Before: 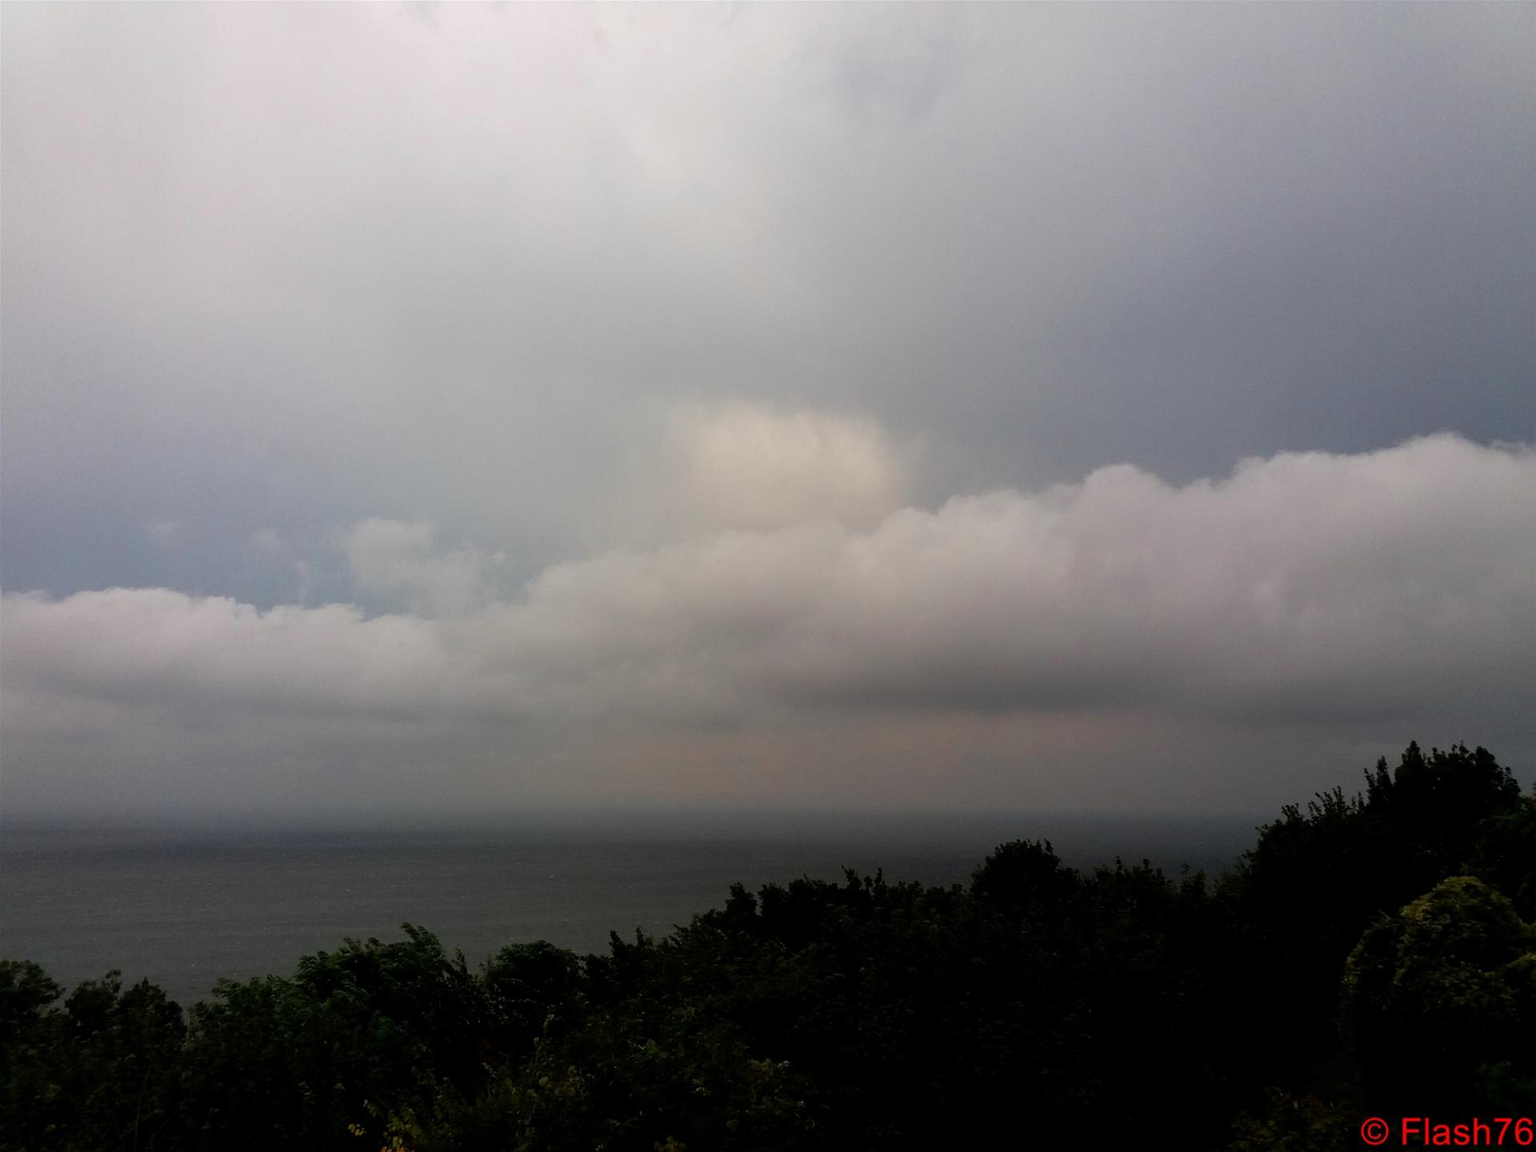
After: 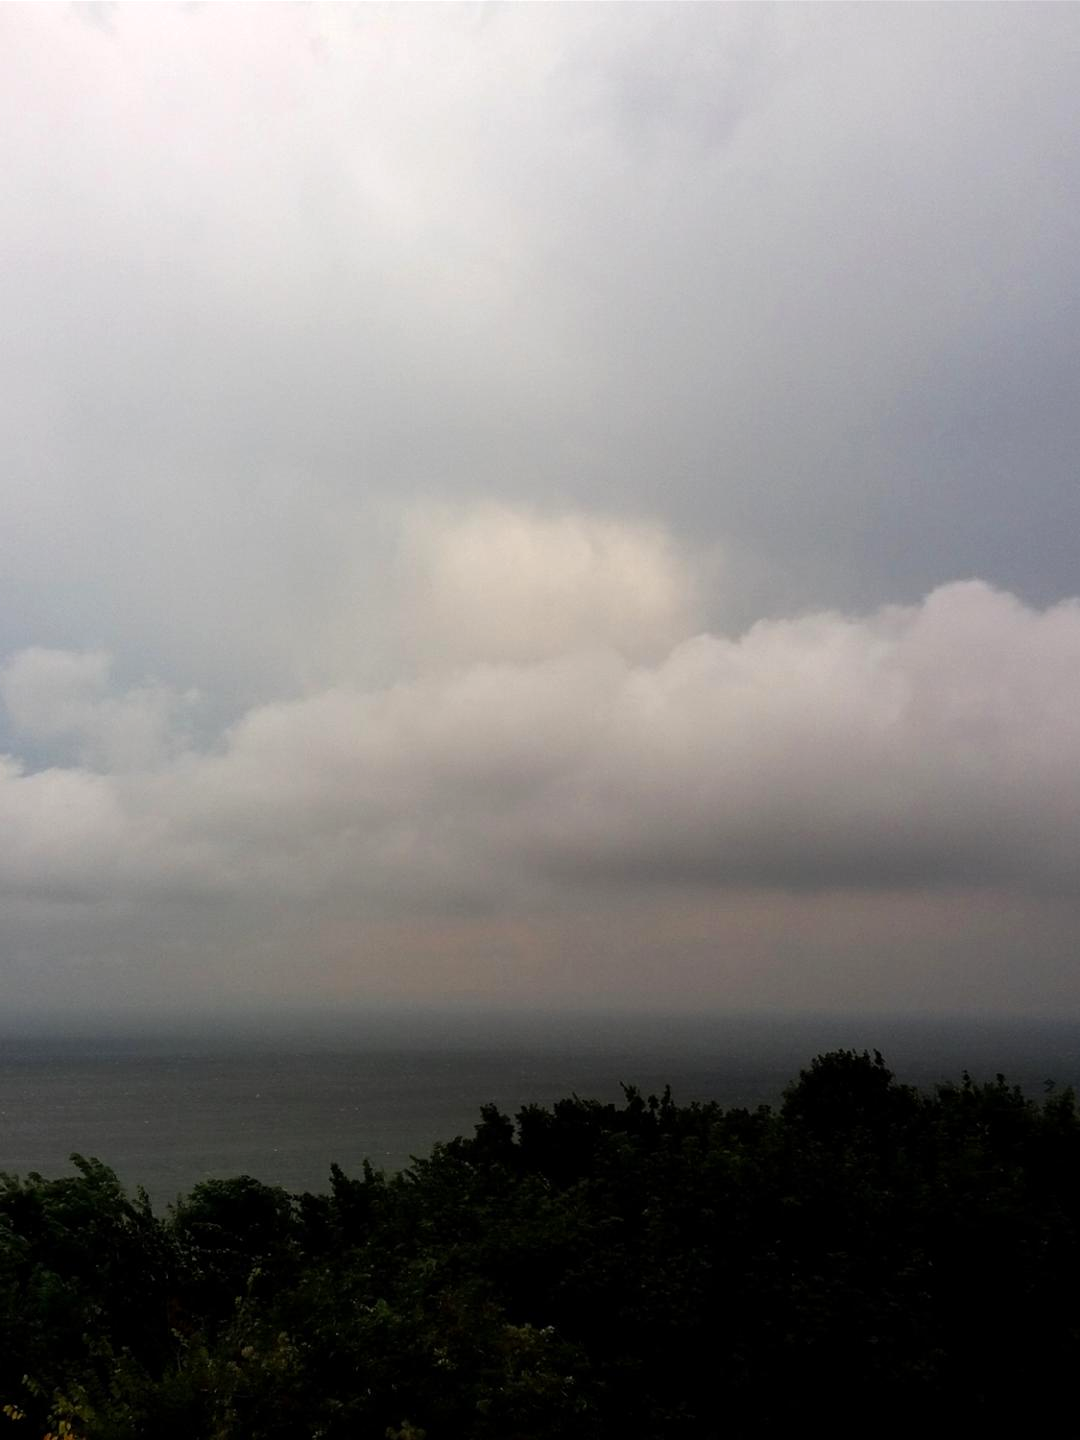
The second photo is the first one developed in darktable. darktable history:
crop and rotate: left 22.516%, right 21.234%
levels: mode automatic, black 0.023%, white 99.97%, levels [0.062, 0.494, 0.925]
